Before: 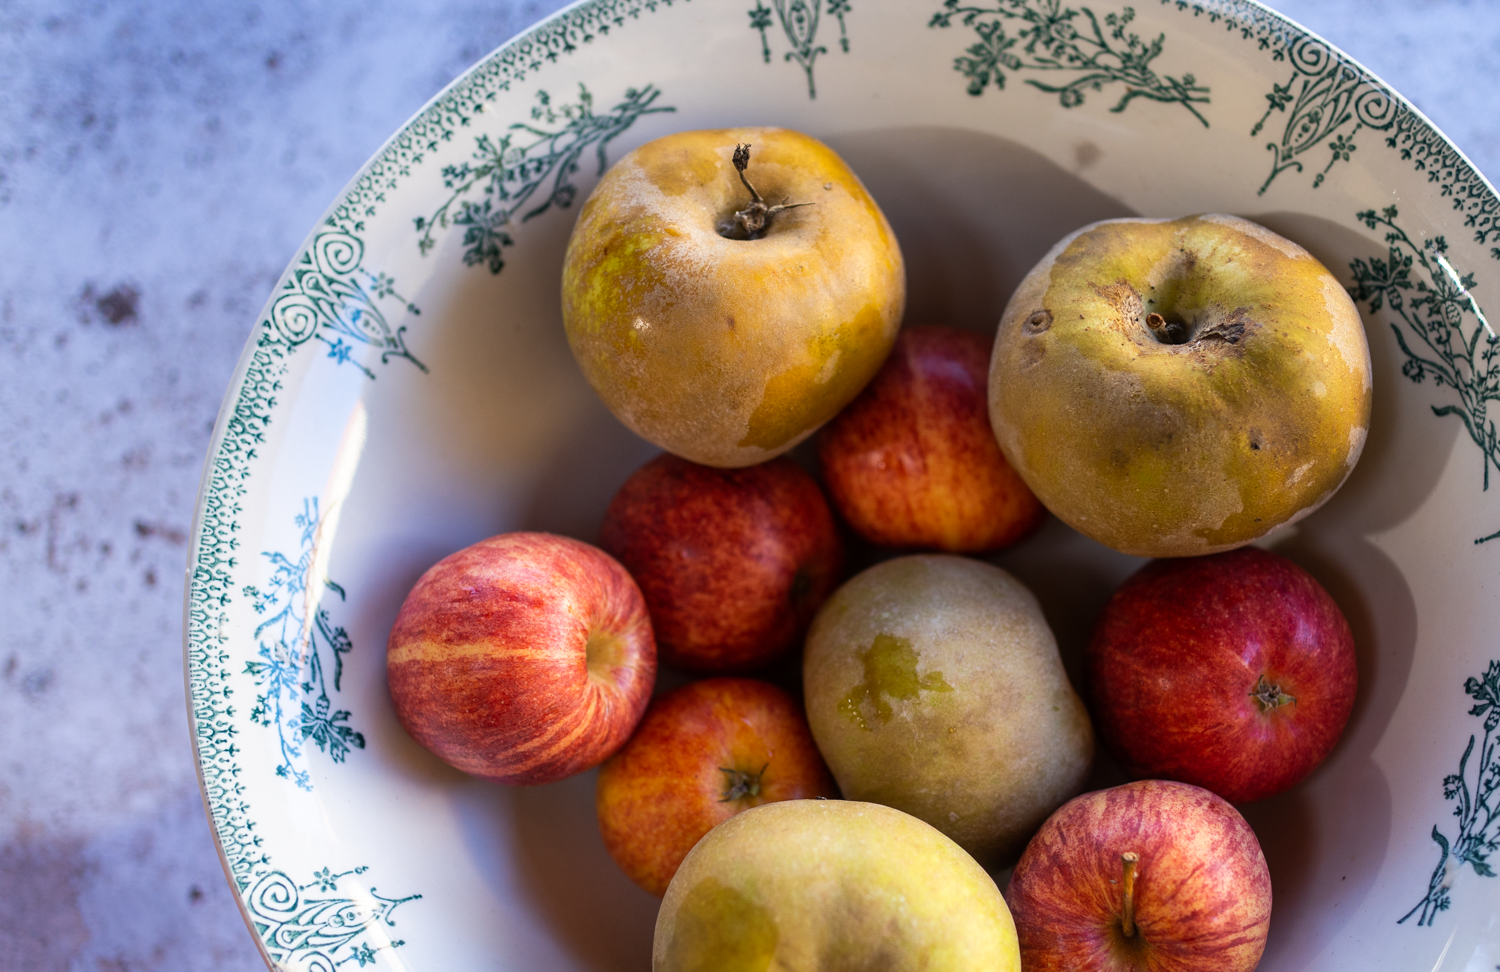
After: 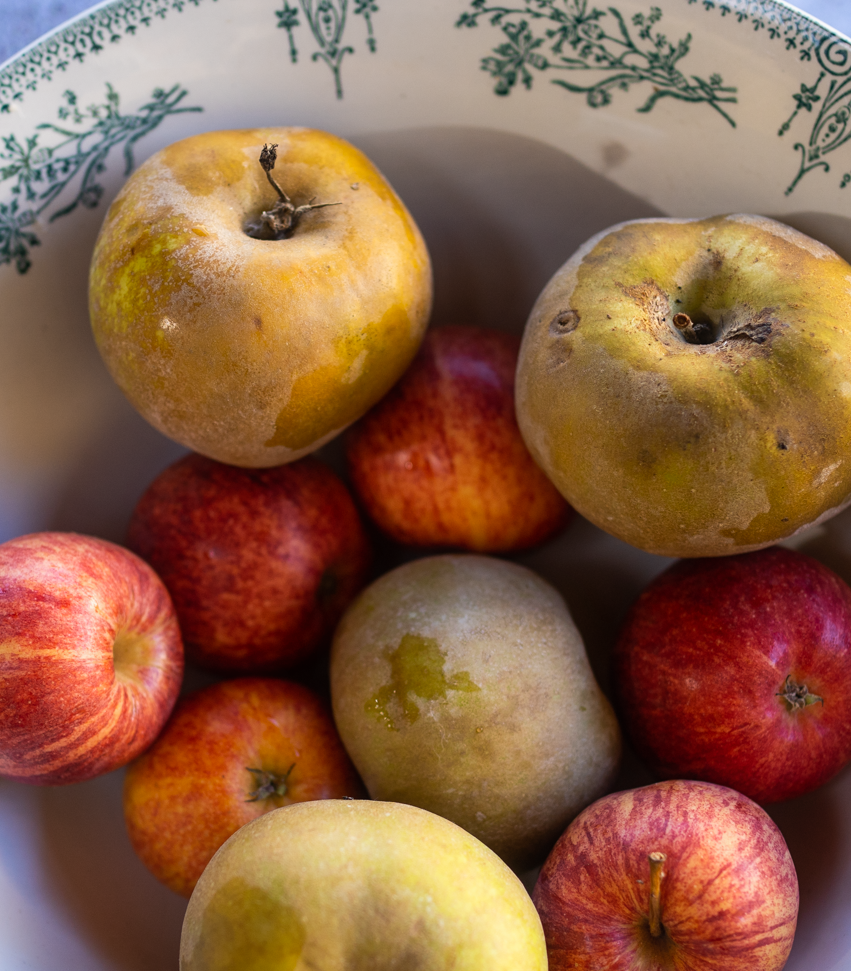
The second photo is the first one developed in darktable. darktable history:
crop: left 31.587%, top 0.013%, right 11.679%
contrast equalizer: octaves 7, y [[0.5, 0.5, 0.472, 0.5, 0.5, 0.5], [0.5 ×6], [0.5 ×6], [0 ×6], [0 ×6]]
